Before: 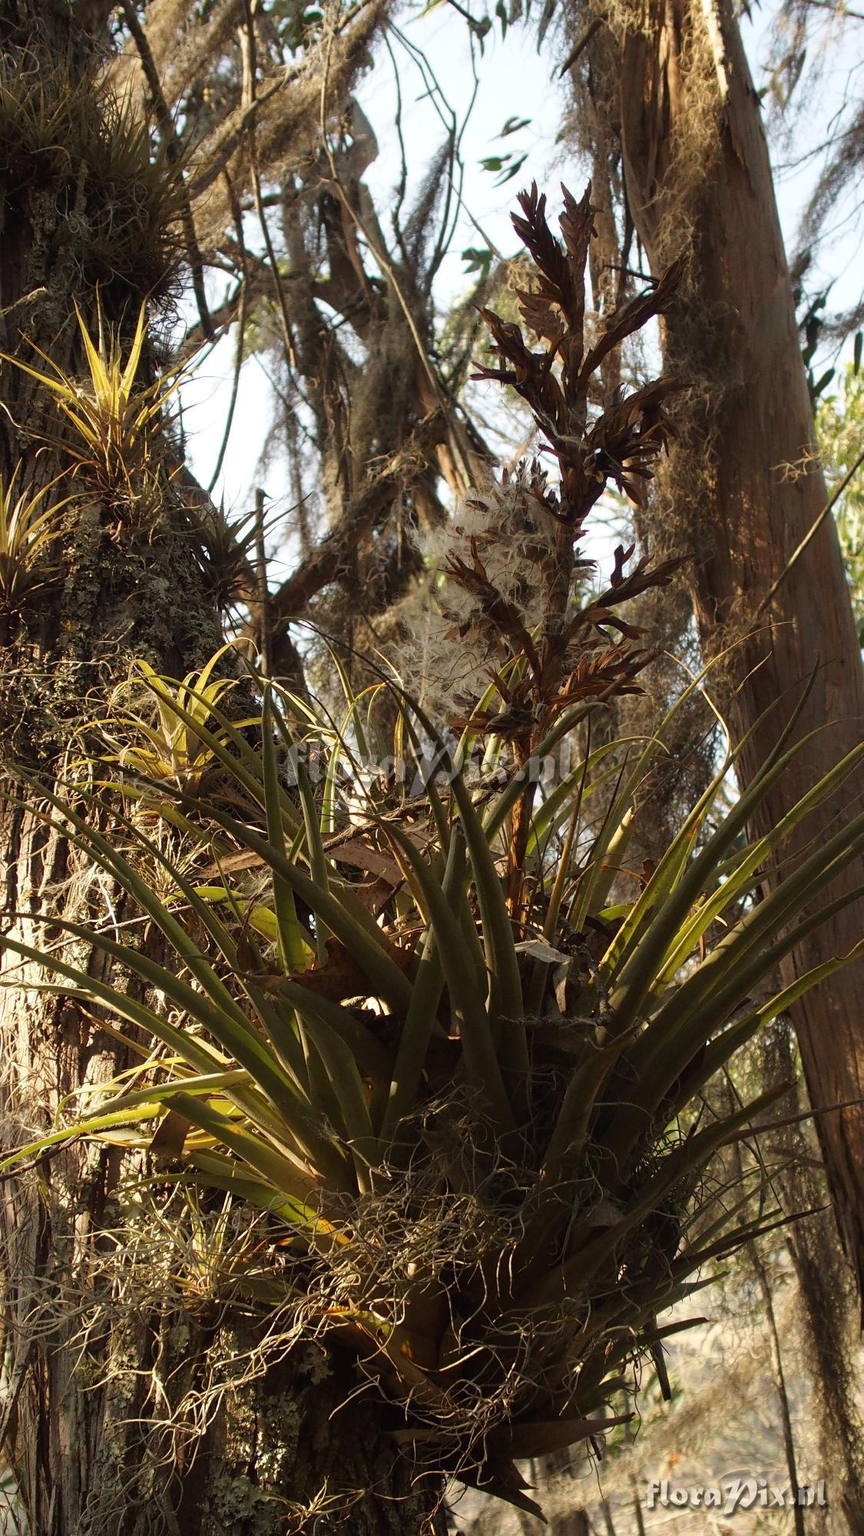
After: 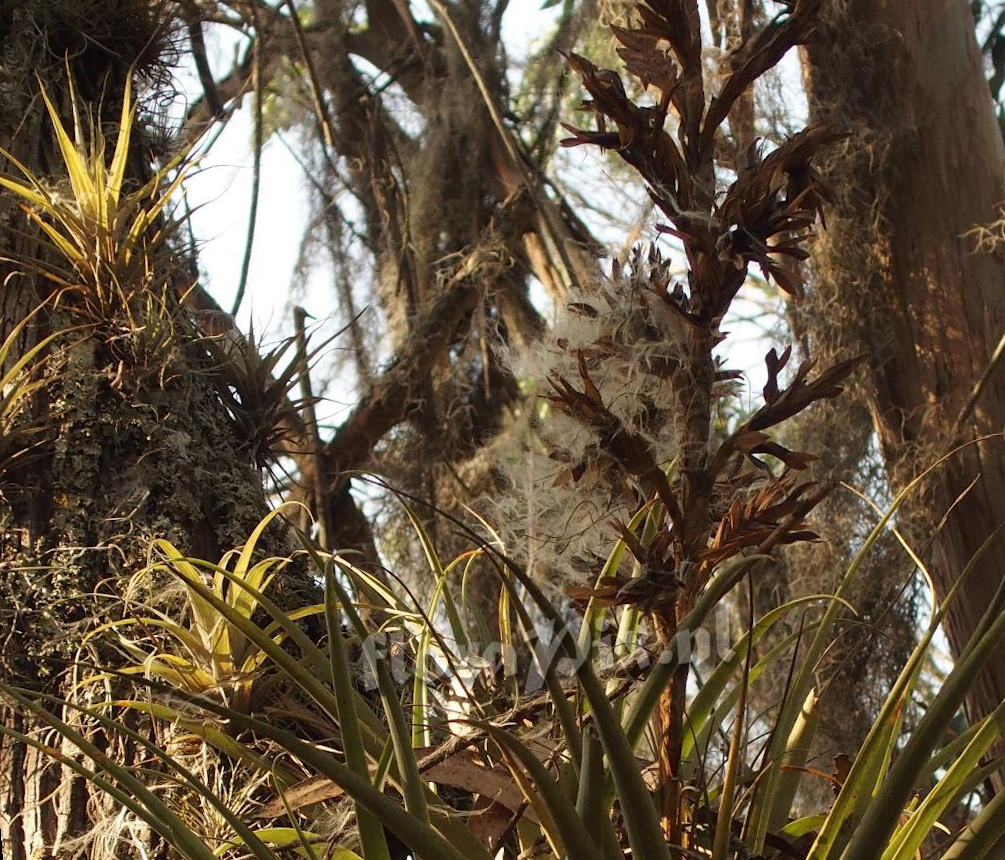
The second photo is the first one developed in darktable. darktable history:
rotate and perspective: rotation -4.2°, shear 0.006, automatic cropping off
crop: left 7.036%, top 18.398%, right 14.379%, bottom 40.043%
exposure: compensate highlight preservation false
